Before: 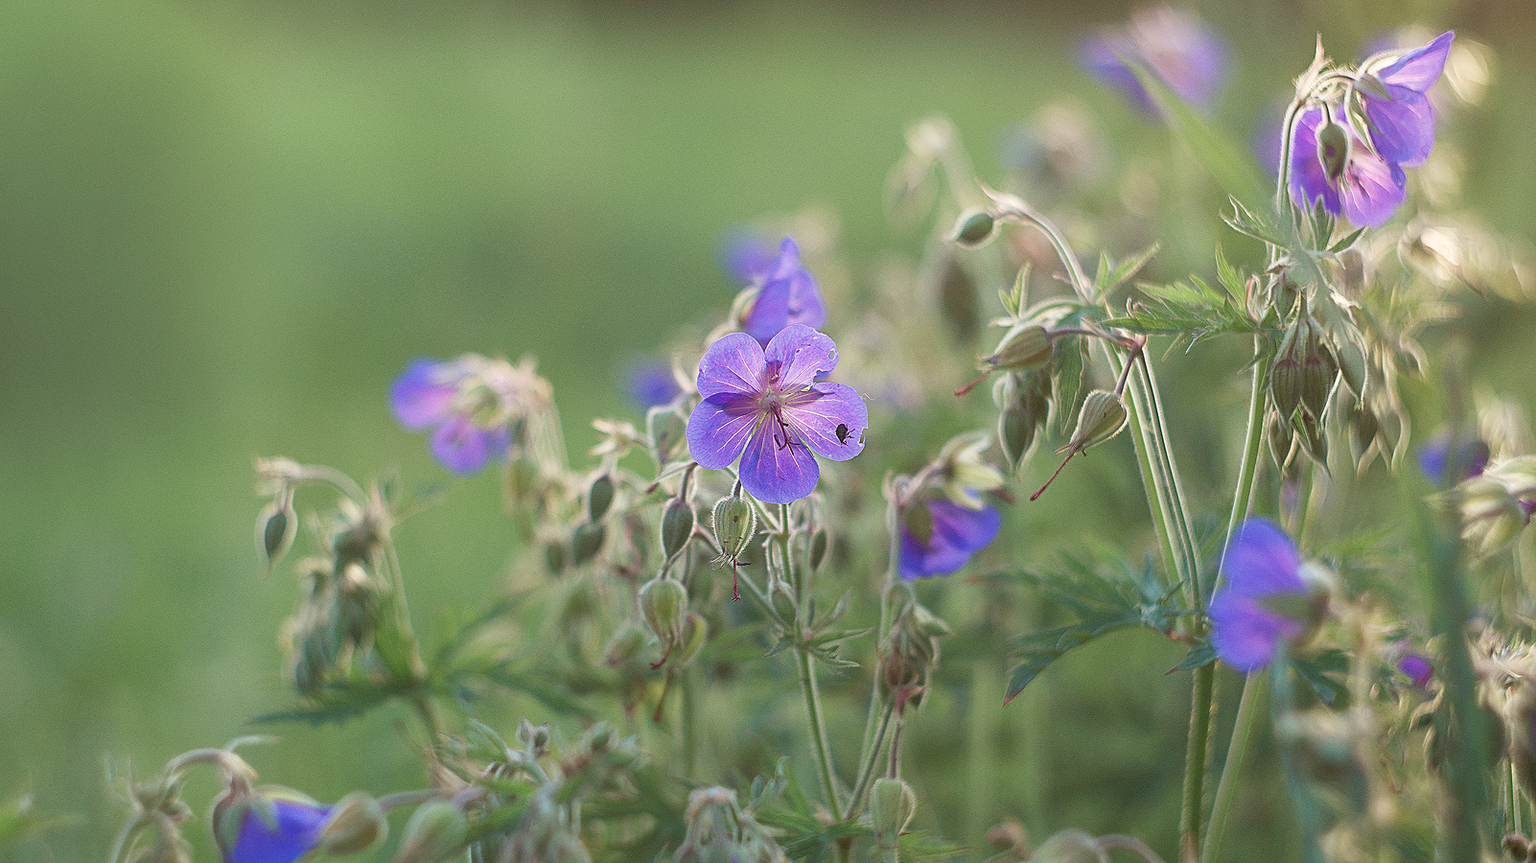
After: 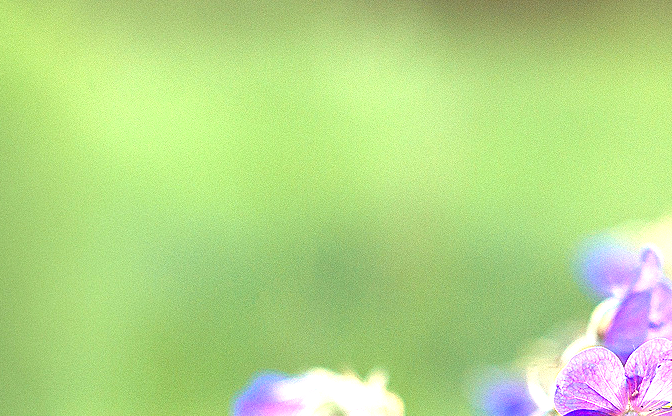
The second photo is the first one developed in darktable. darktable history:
color balance rgb: perceptual saturation grading › global saturation 20%, global vibrance 20%
crop and rotate: left 10.817%, top 0.062%, right 47.194%, bottom 53.626%
exposure: black level correction 0, exposure 1.35 EV, compensate exposure bias true, compensate highlight preservation false
shadows and highlights: shadows 37.27, highlights -28.18, soften with gaussian
